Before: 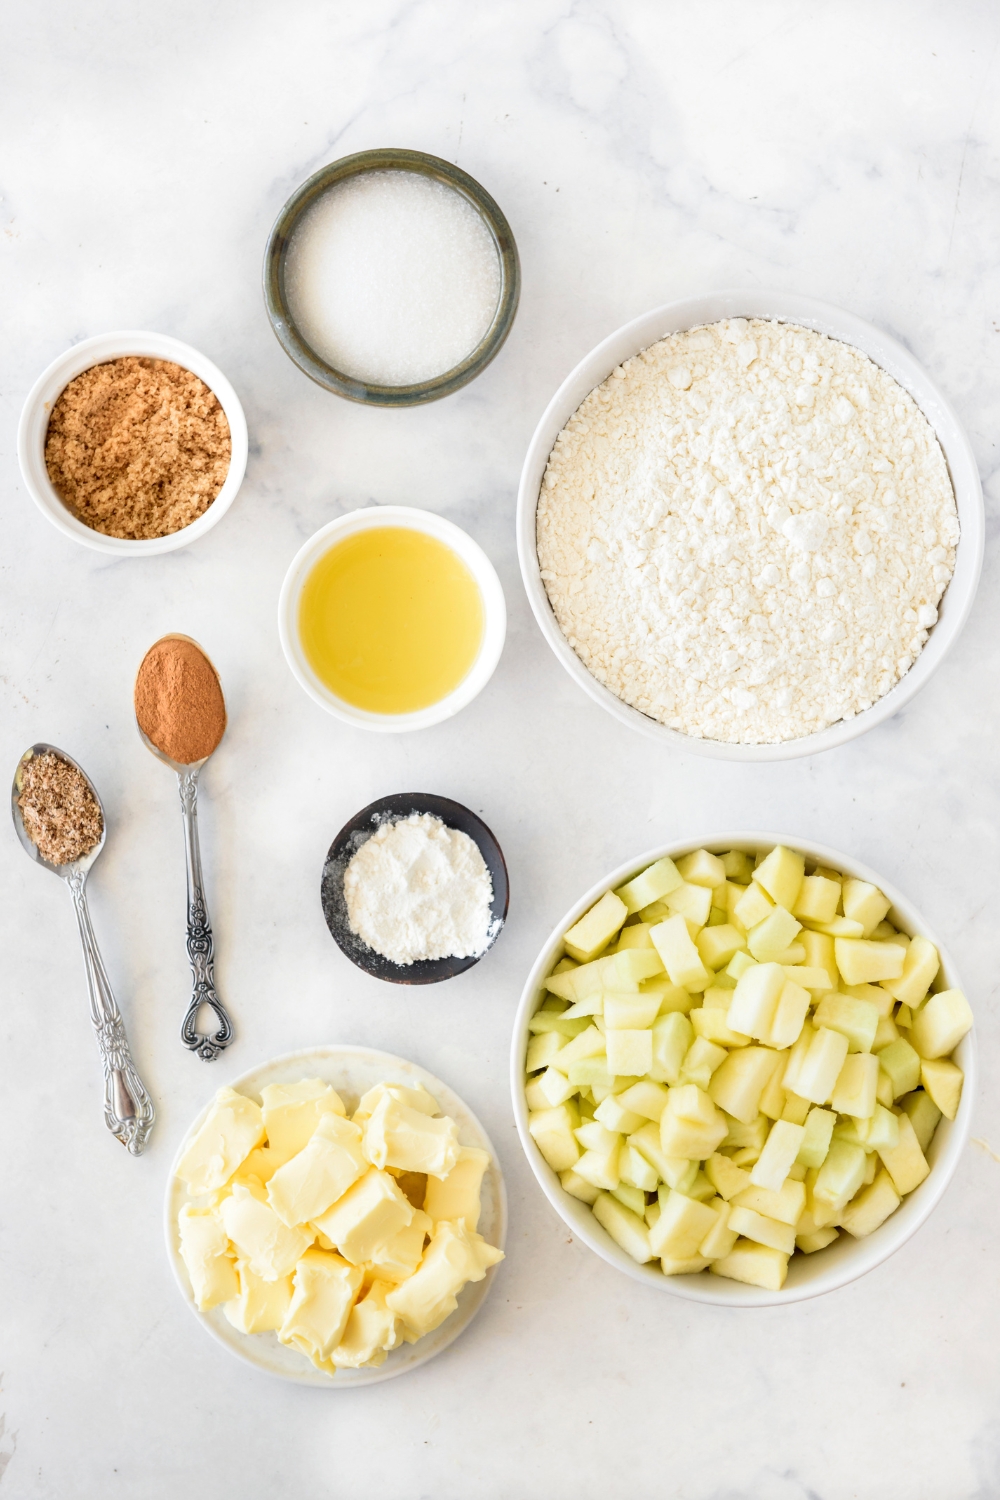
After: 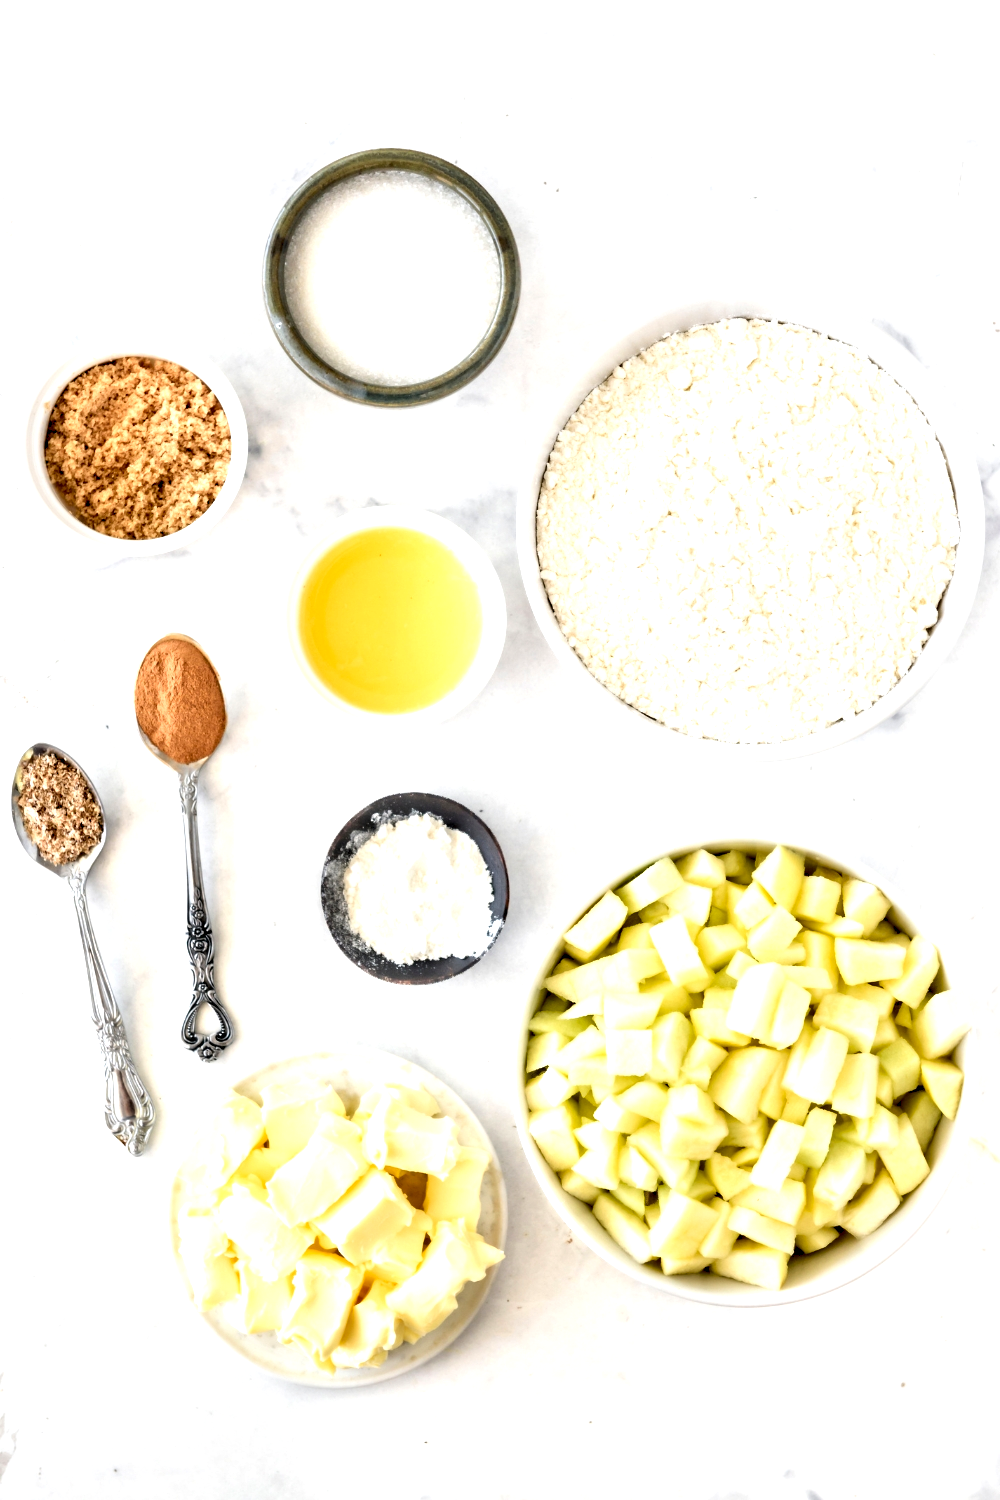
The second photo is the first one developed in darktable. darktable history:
levels: mode automatic
exposure: exposure 0.56 EV, compensate highlight preservation false
contrast equalizer: y [[0.511, 0.558, 0.631, 0.632, 0.559, 0.512], [0.5 ×6], [0.507, 0.559, 0.627, 0.644, 0.647, 0.647], [0 ×6], [0 ×6]]
